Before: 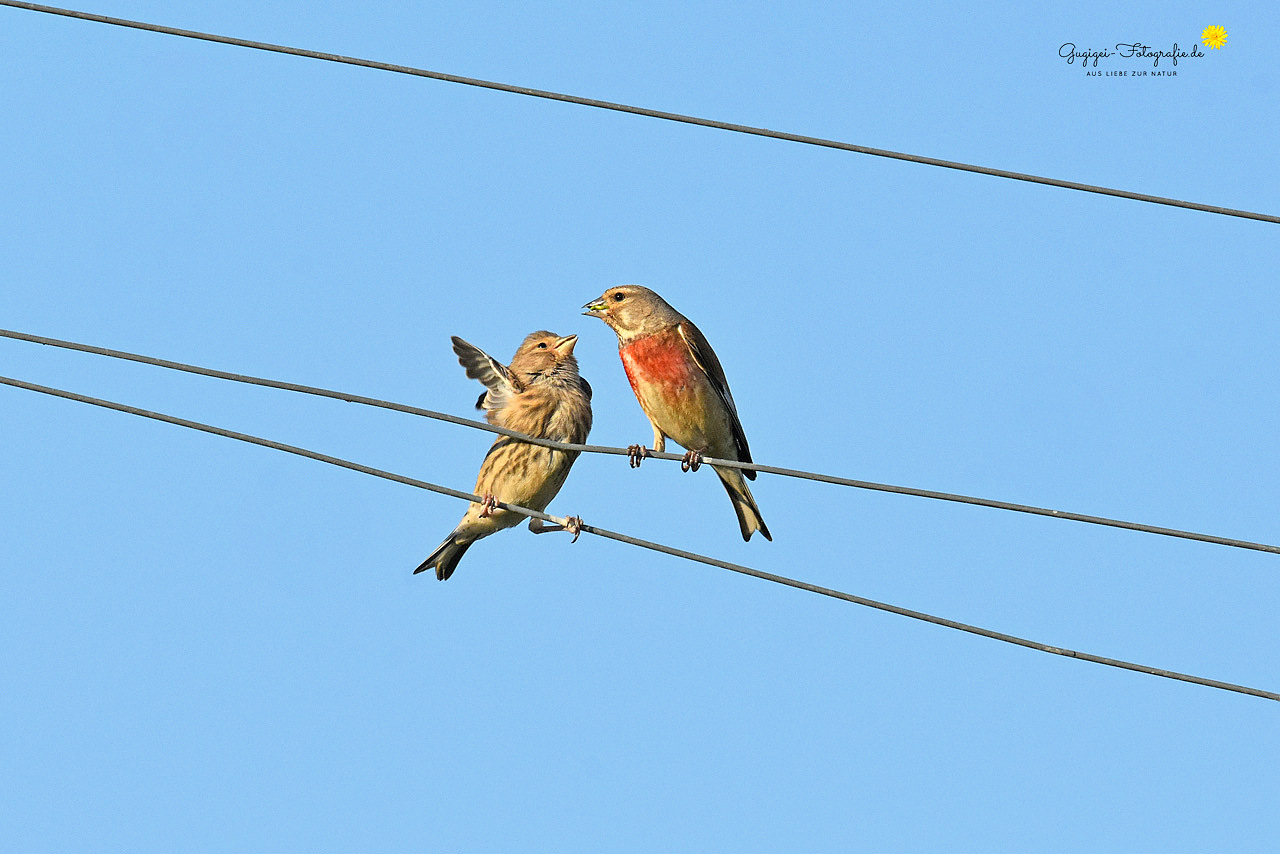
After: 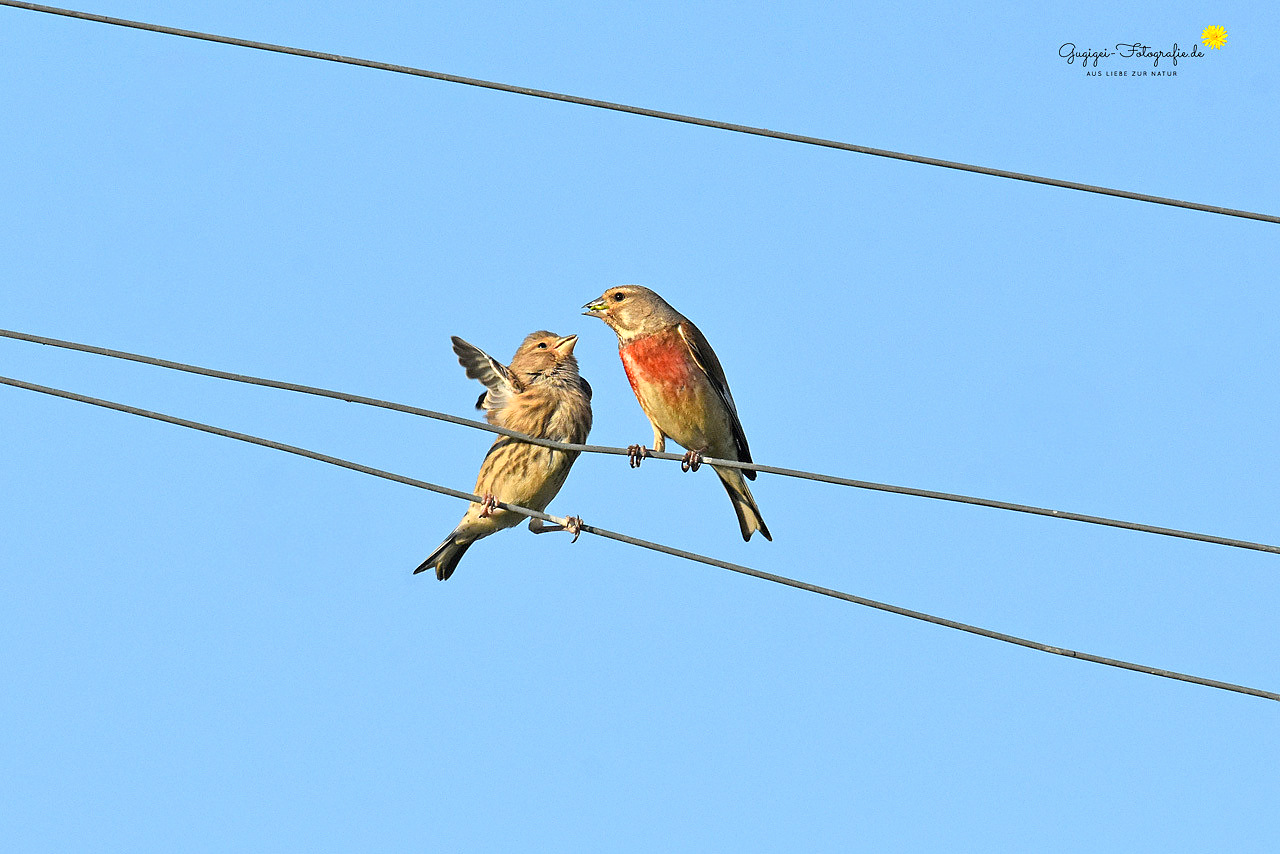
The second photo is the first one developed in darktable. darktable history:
exposure: exposure 0.127 EV, compensate highlight preservation false
